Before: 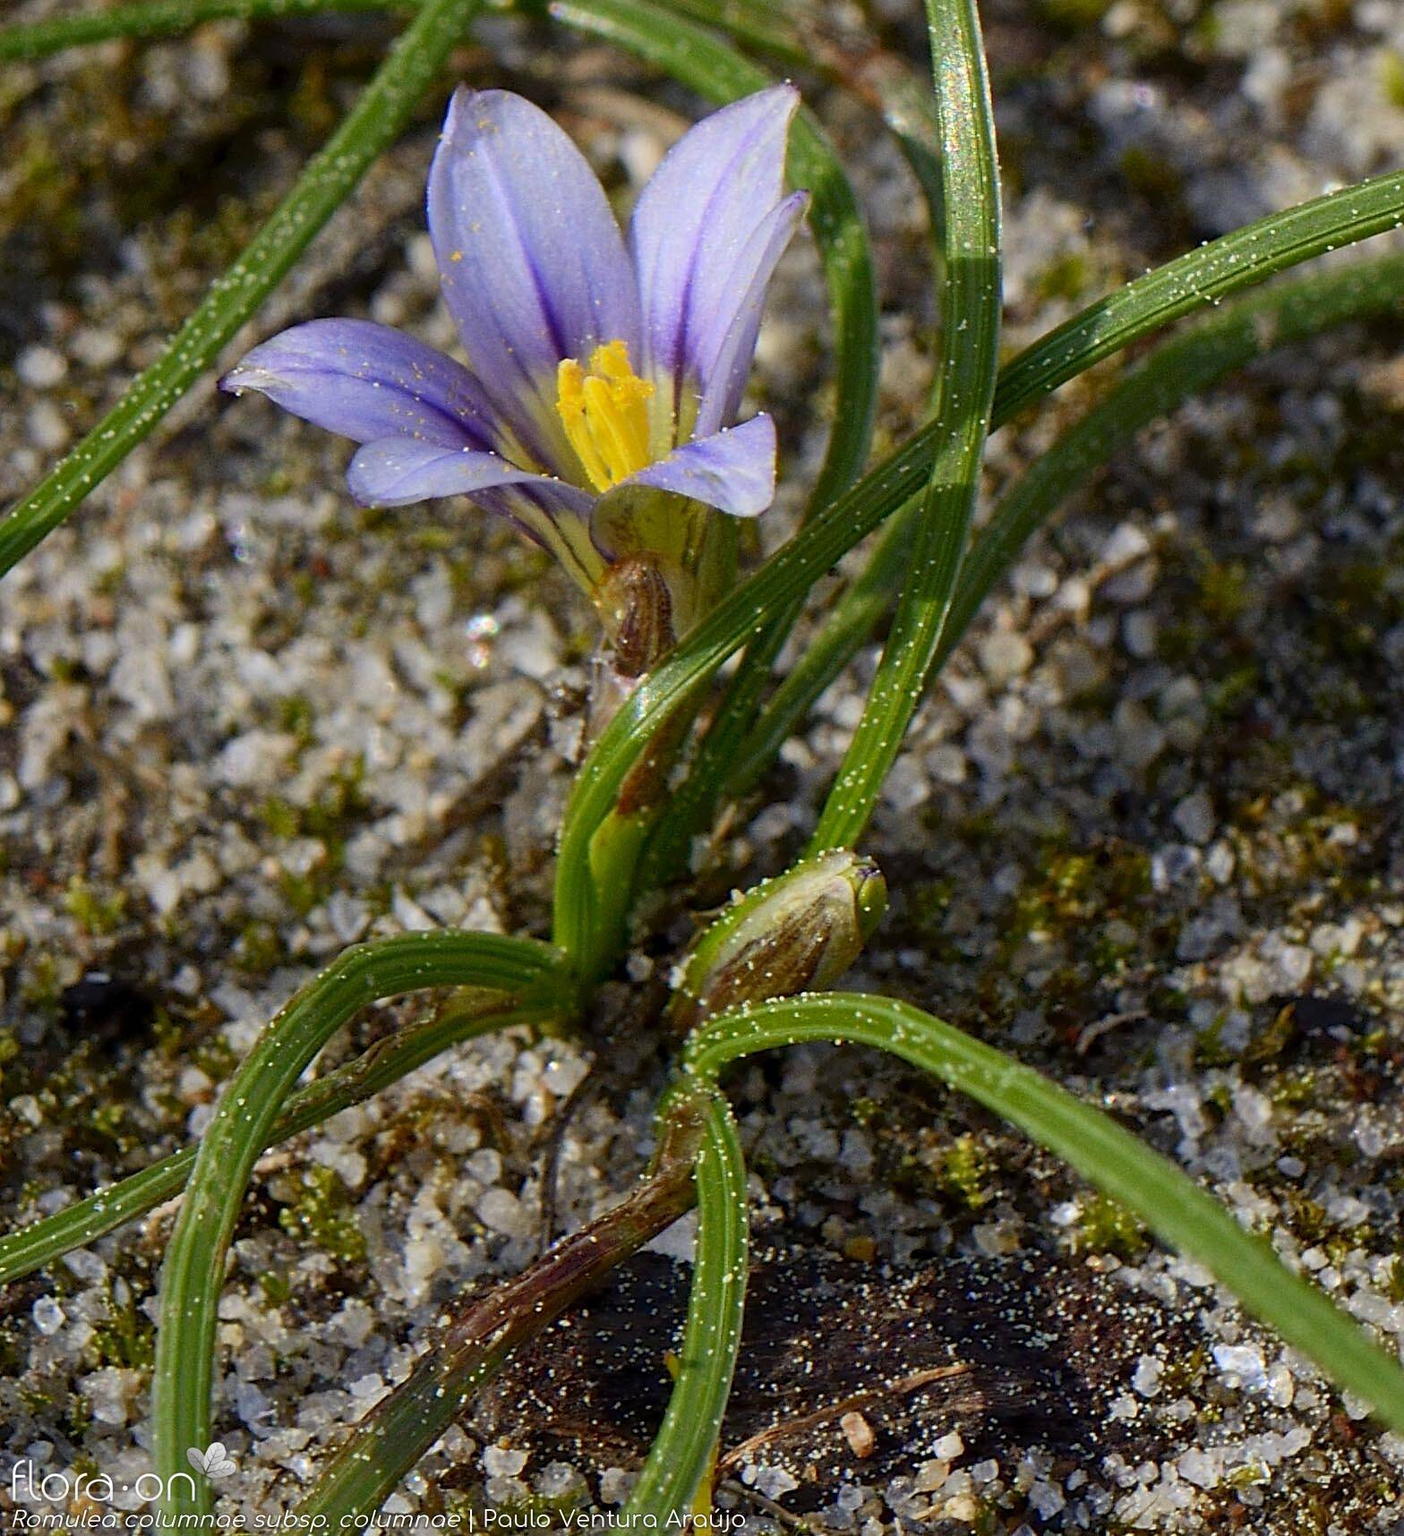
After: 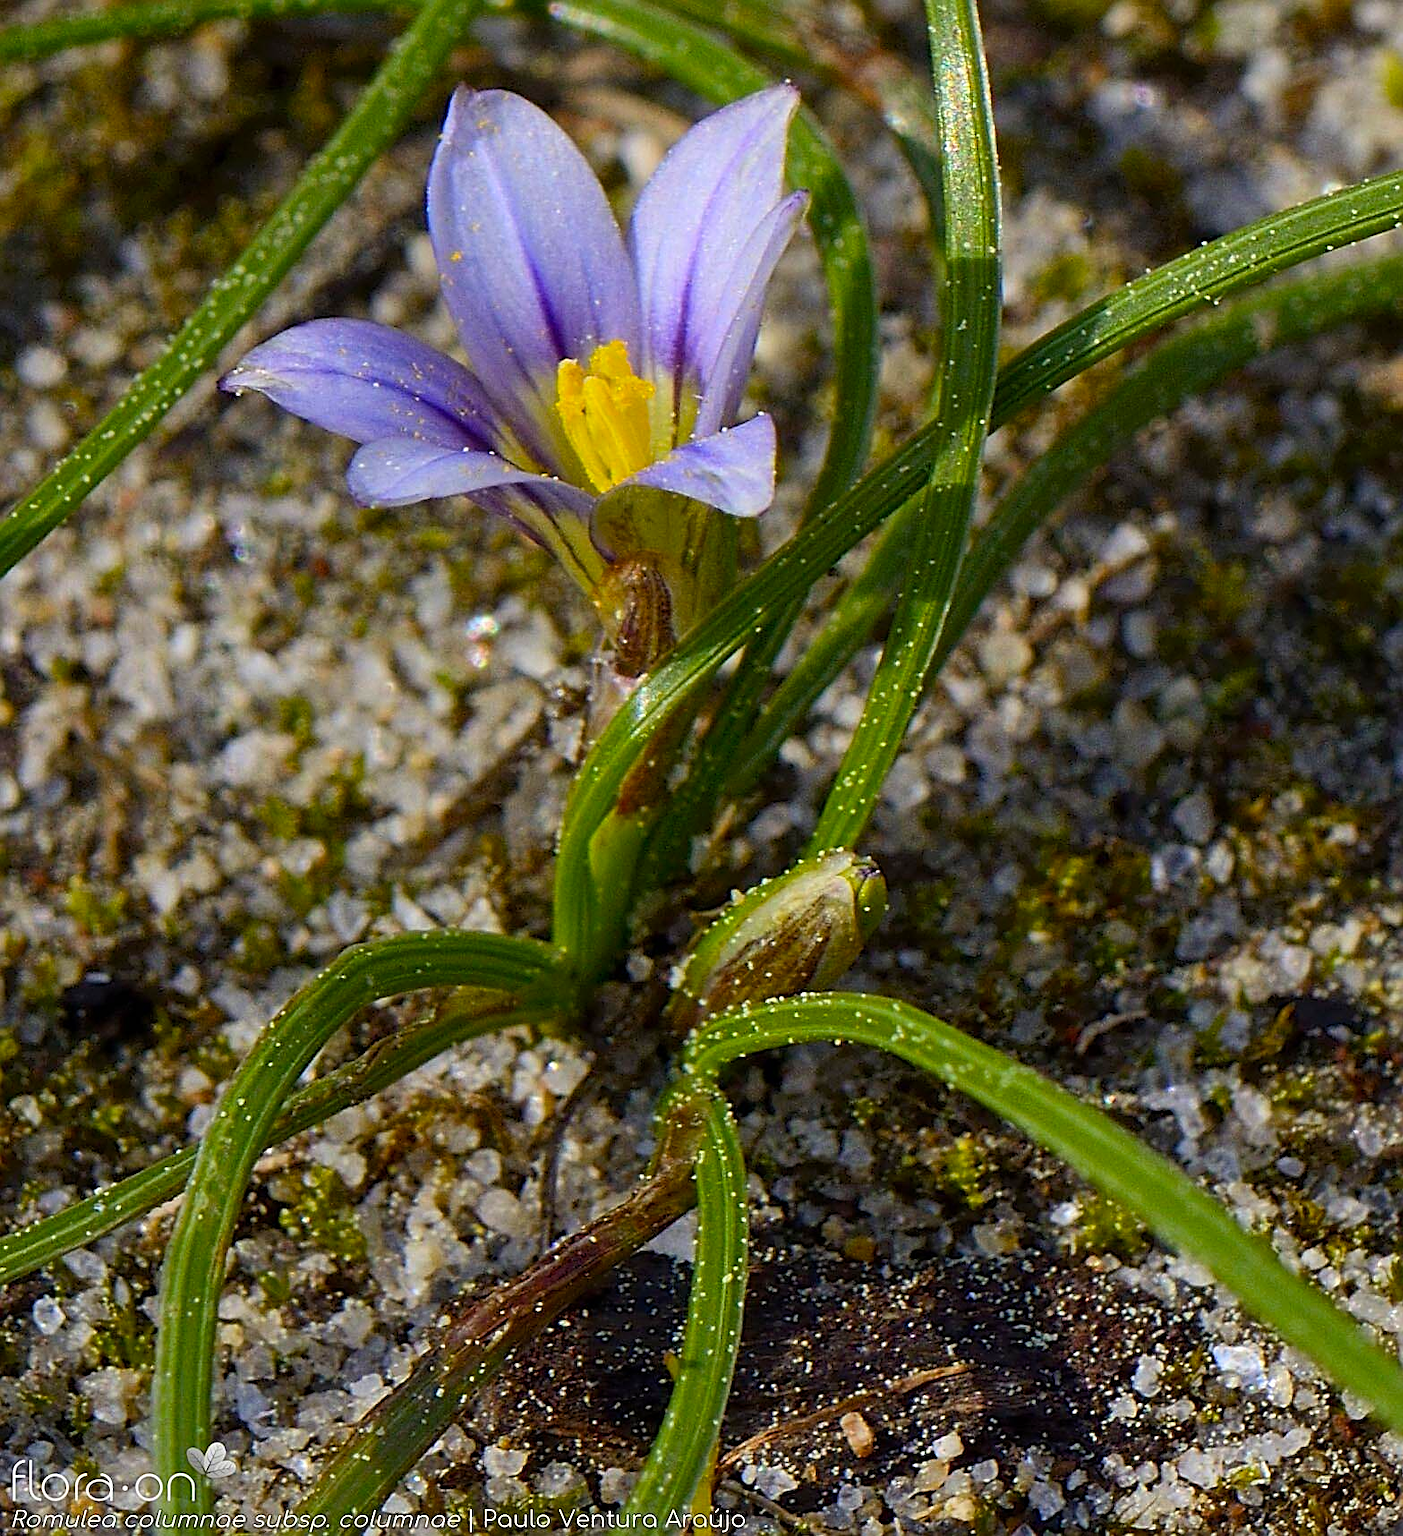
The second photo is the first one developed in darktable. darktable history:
sharpen: on, module defaults
color balance rgb: perceptual saturation grading › global saturation 20%, global vibrance 20%
